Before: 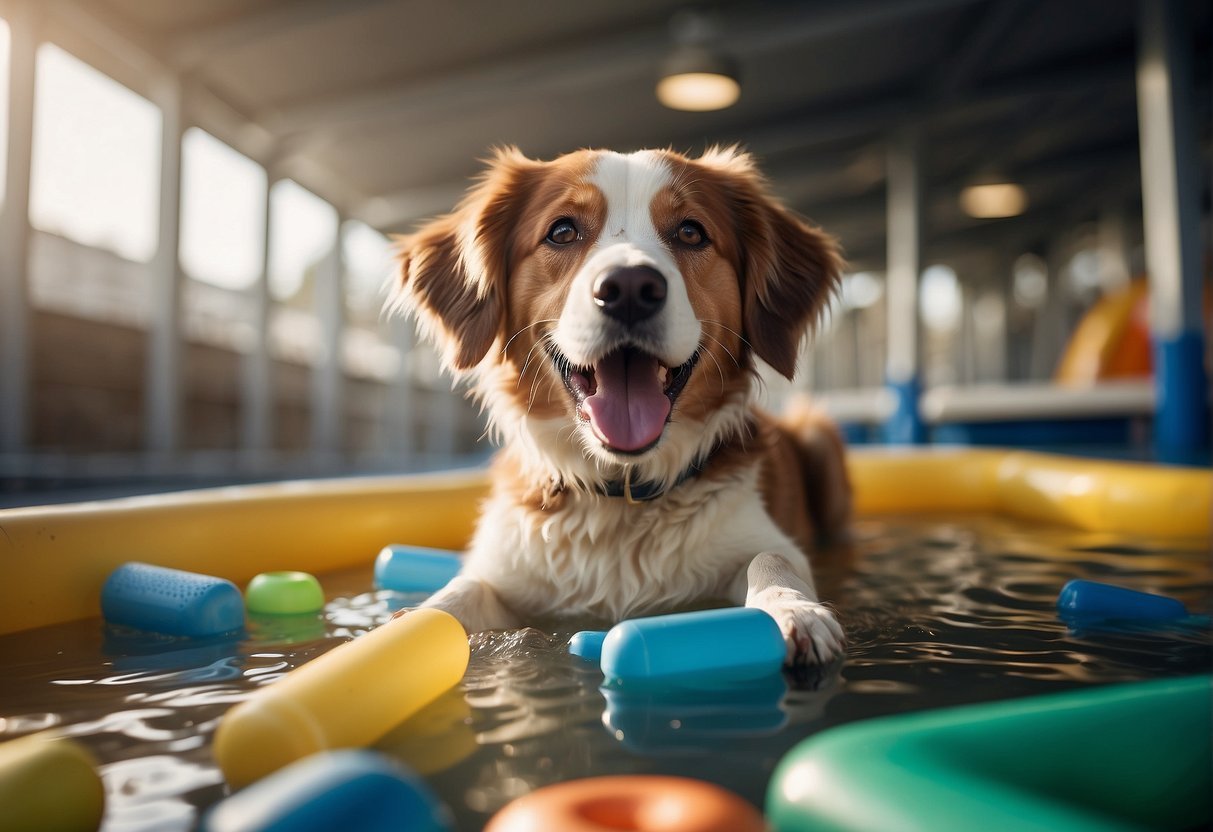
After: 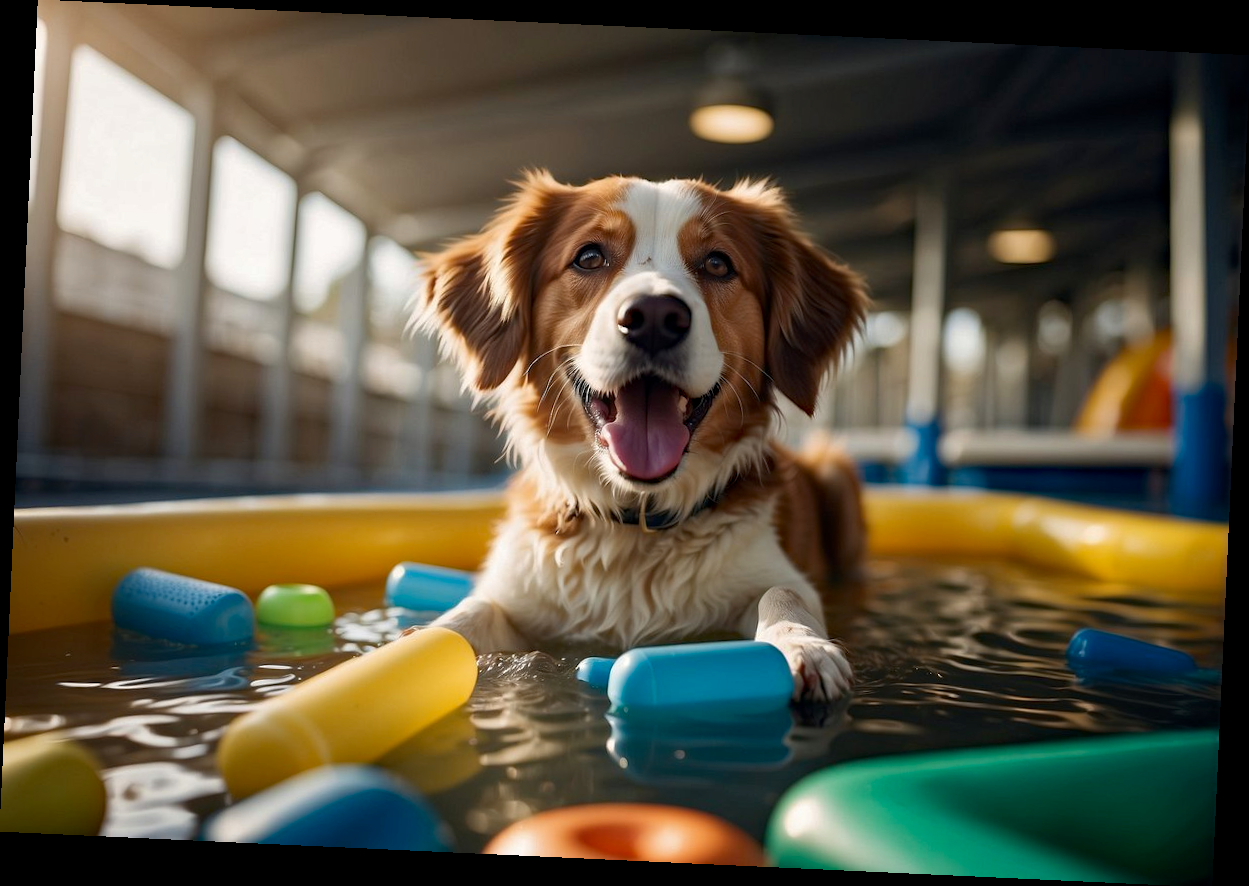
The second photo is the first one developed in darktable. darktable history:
haze removal: strength 0.293, distance 0.255, compatibility mode true, adaptive false
contrast brightness saturation: contrast 0.032, brightness -0.036
tone equalizer: edges refinement/feathering 500, mask exposure compensation -1.57 EV, preserve details no
crop and rotate: angle -2.64°
